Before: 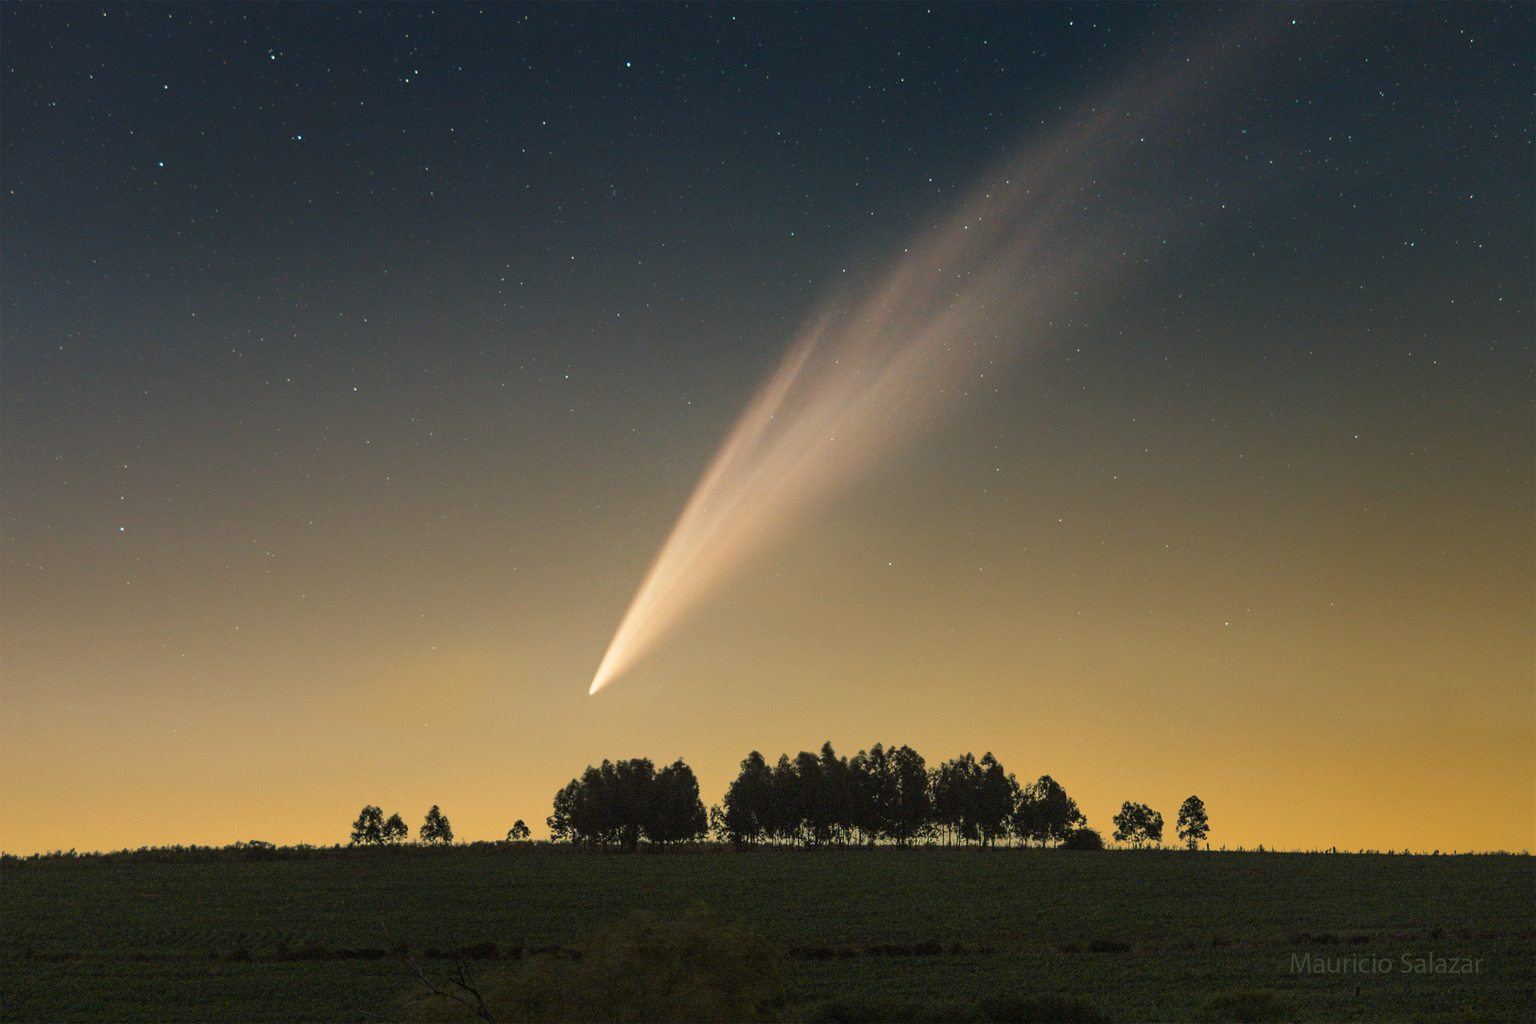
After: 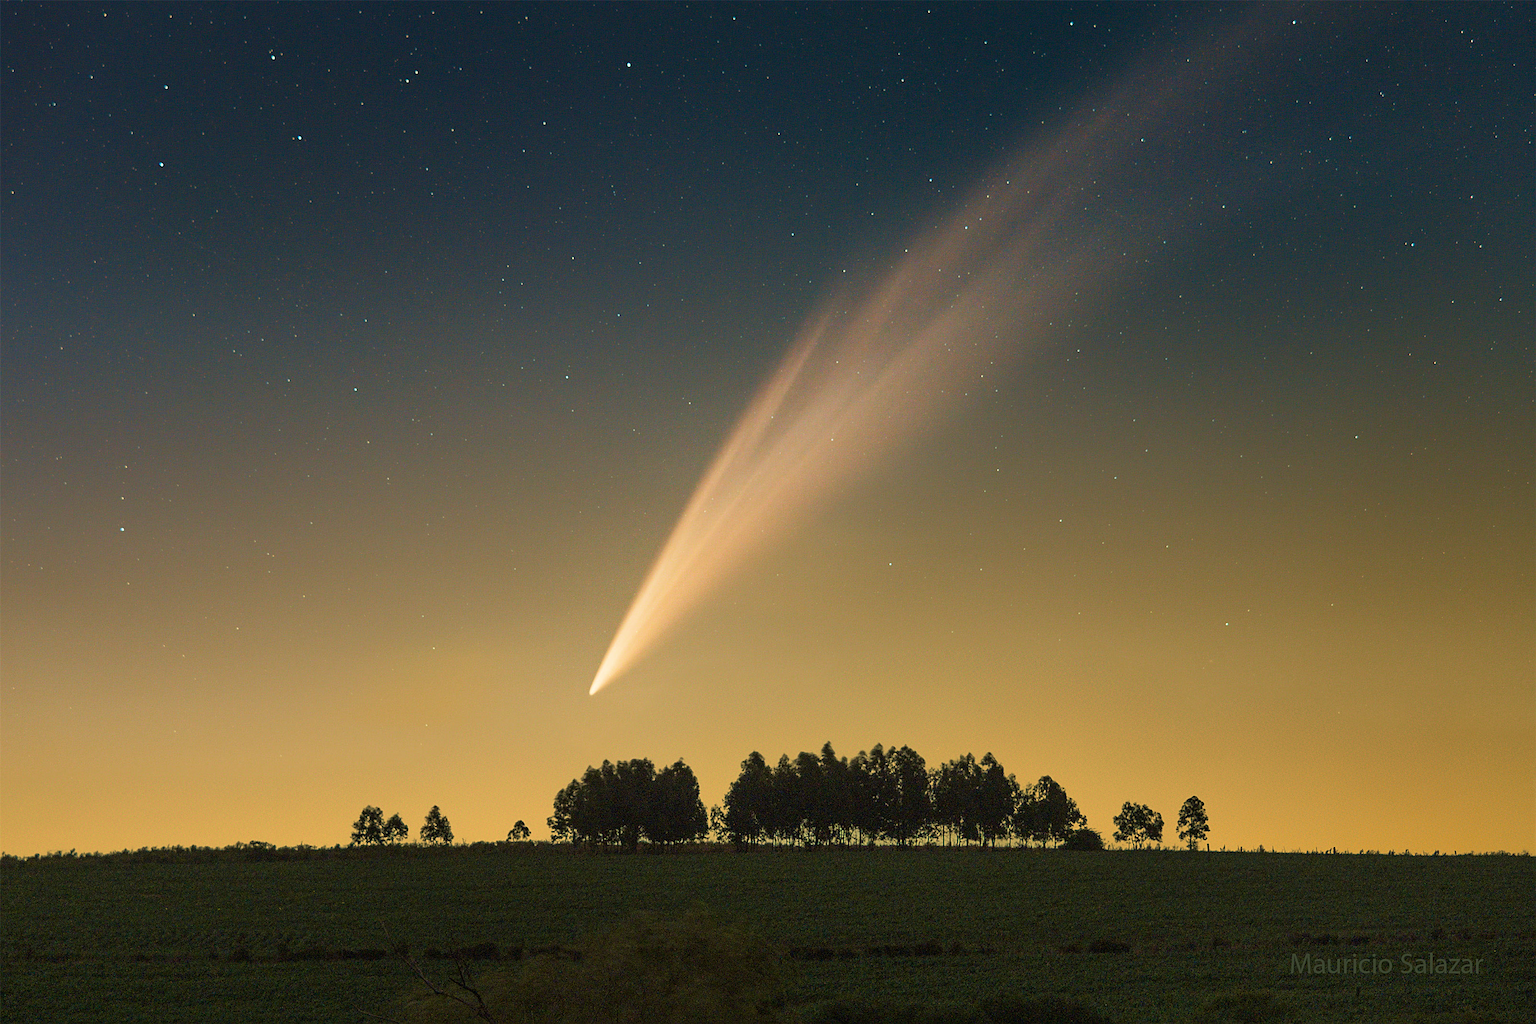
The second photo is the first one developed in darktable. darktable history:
sharpen: on, module defaults
velvia: strength 45%
